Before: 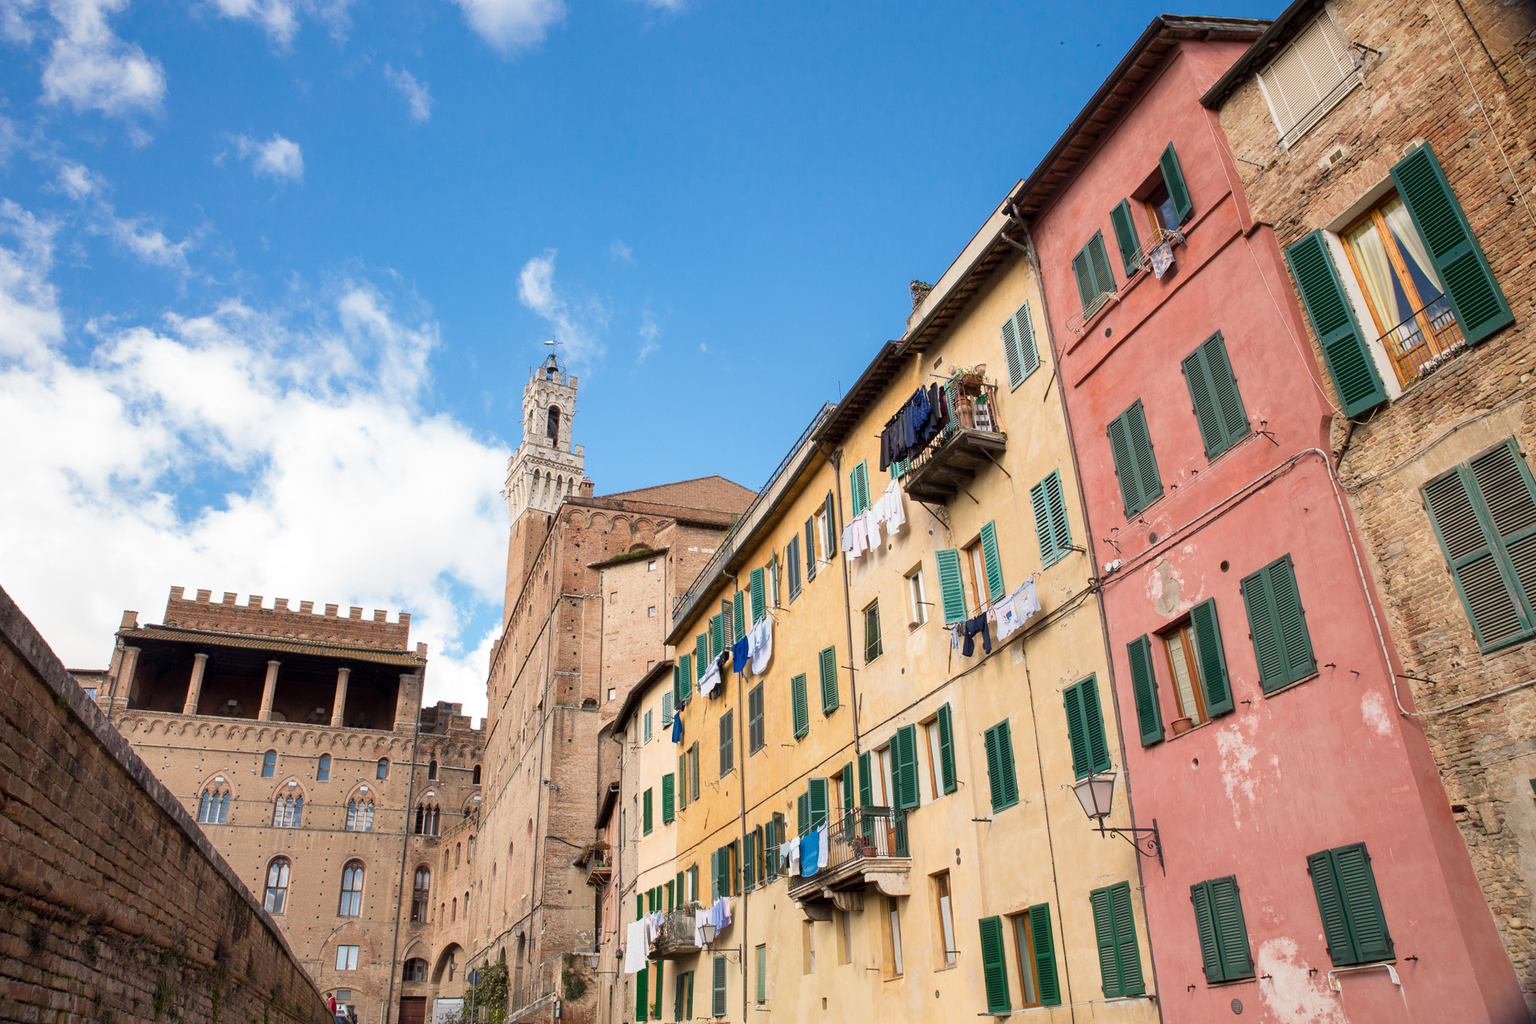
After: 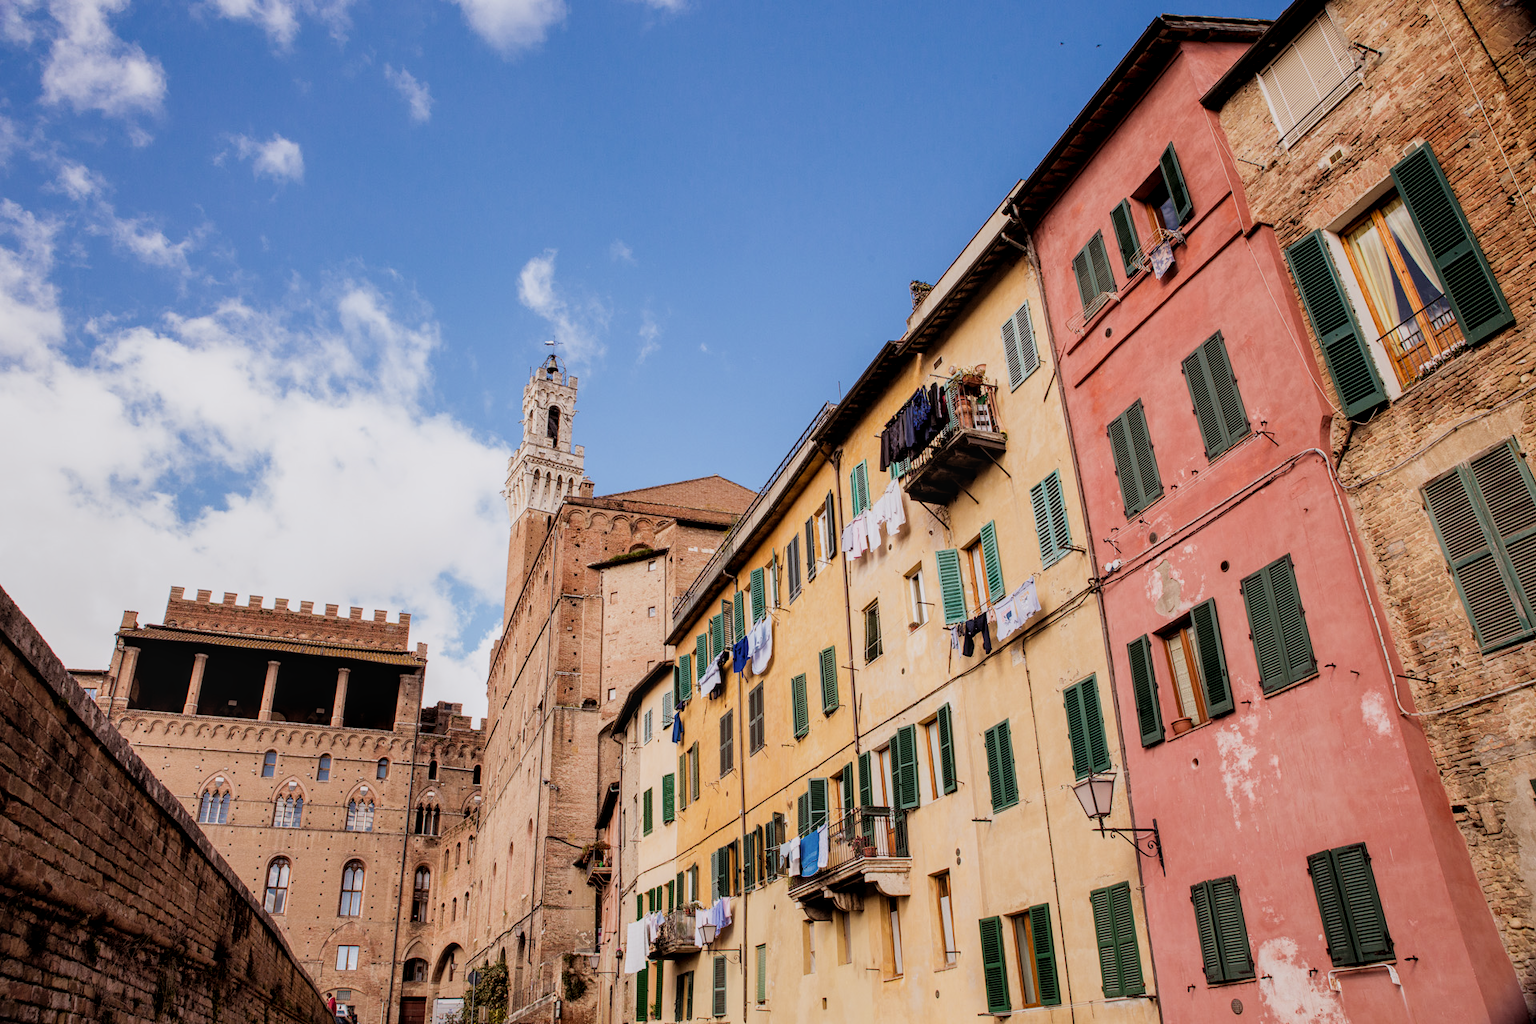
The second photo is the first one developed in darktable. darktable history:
rgb levels: mode RGB, independent channels, levels [[0, 0.5, 1], [0, 0.521, 1], [0, 0.536, 1]]
local contrast: on, module defaults
white balance: red 1.004, blue 1.024
filmic rgb: black relative exposure -5 EV, hardness 2.88, contrast 1.1, highlights saturation mix -20%
